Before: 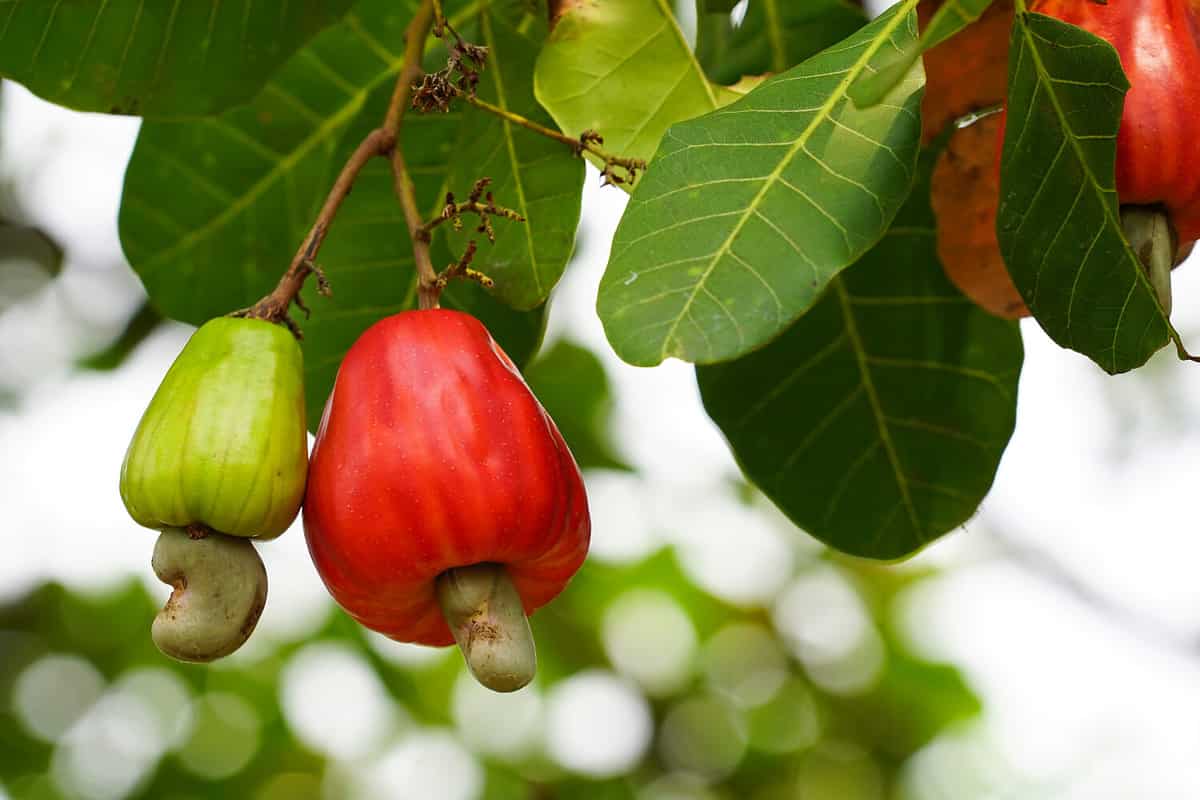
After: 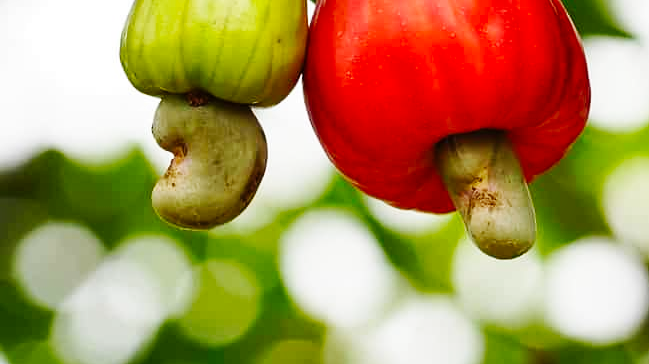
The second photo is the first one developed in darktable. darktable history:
shadows and highlights: highlights color adjustment 0.825%, low approximation 0.01, soften with gaussian
base curve: curves: ch0 [(0, 0) (0.032, 0.025) (0.121, 0.166) (0.206, 0.329) (0.605, 0.79) (1, 1)], preserve colors none
crop and rotate: top 54.247%, right 45.89%, bottom 0.134%
